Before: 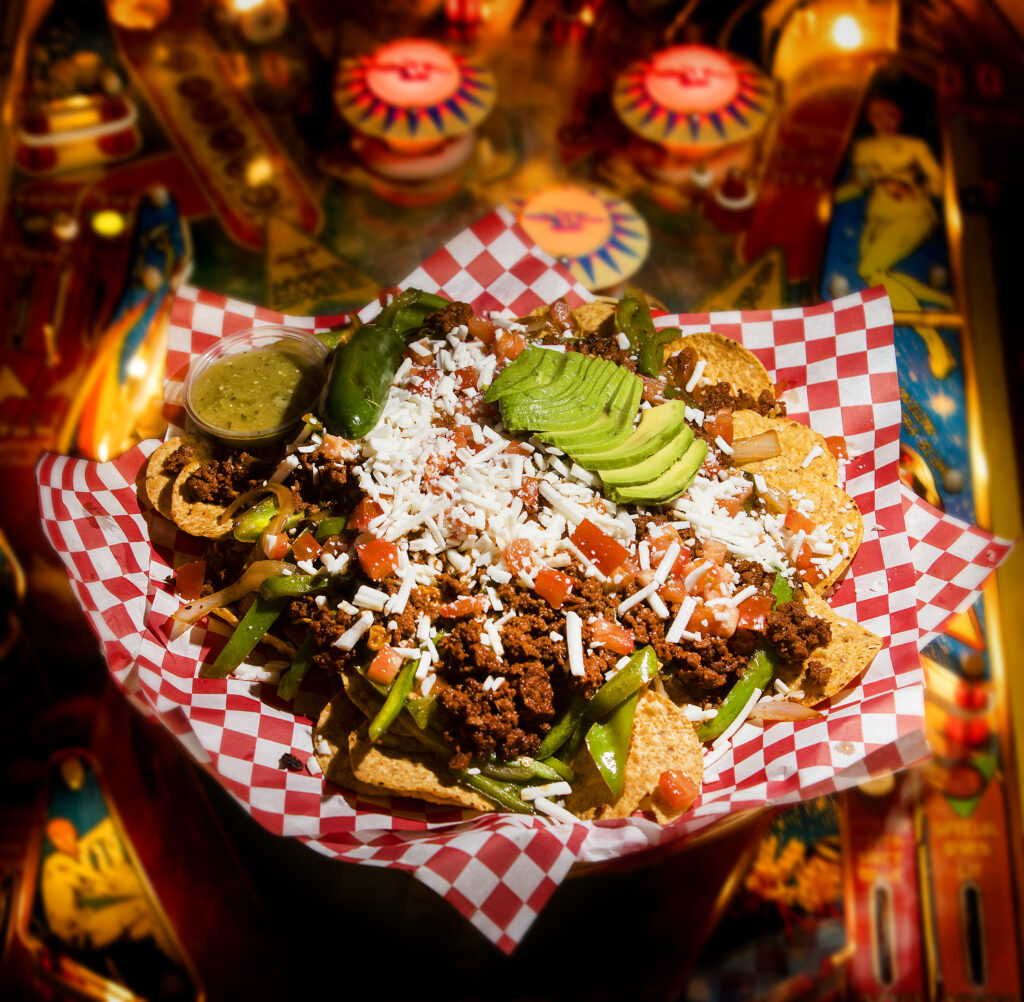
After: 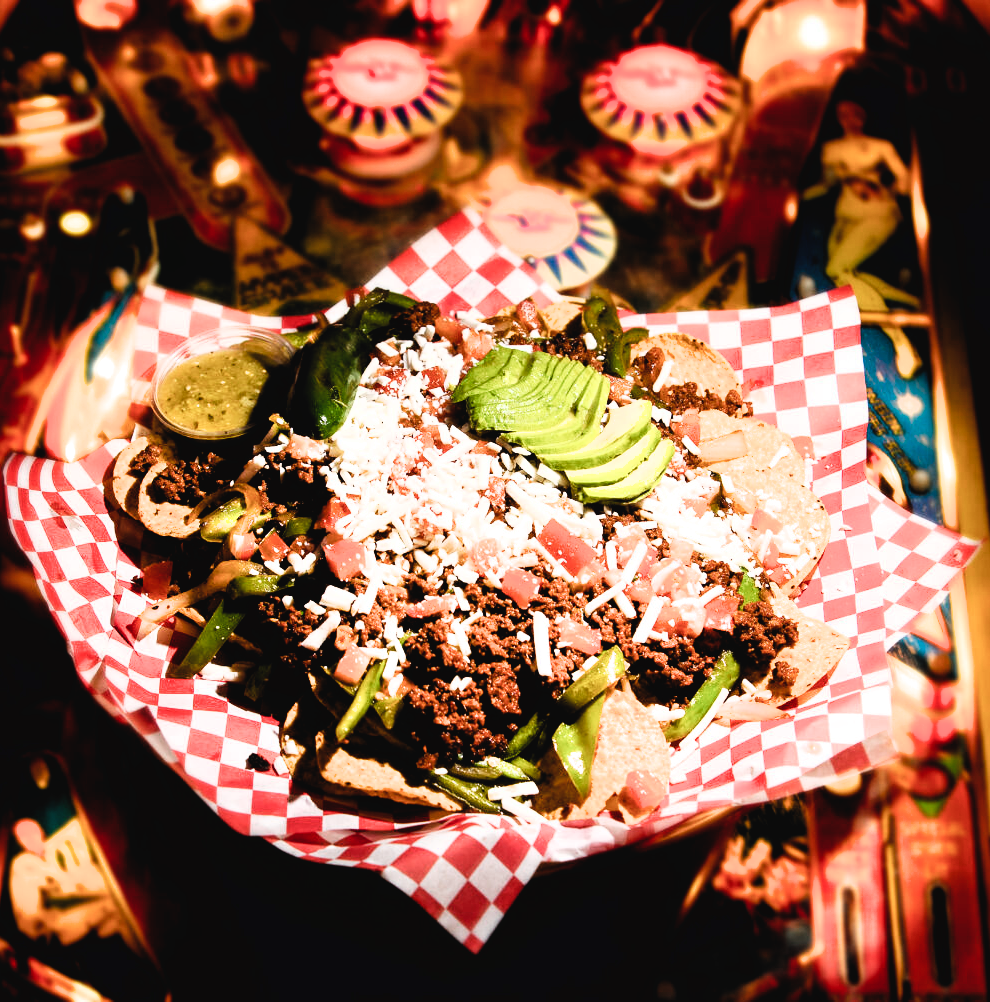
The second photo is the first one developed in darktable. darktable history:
crop and rotate: left 3.293%
tone curve: curves: ch0 [(0, 0.028) (0.138, 0.156) (0.468, 0.516) (0.754, 0.823) (1, 1)], preserve colors none
filmic rgb: black relative exposure -8.28 EV, white relative exposure 2.22 EV, hardness 7.18, latitude 85.93%, contrast 1.679, highlights saturation mix -3.98%, shadows ↔ highlights balance -2.33%, preserve chrominance max RGB, color science v6 (2022), contrast in shadows safe, contrast in highlights safe
